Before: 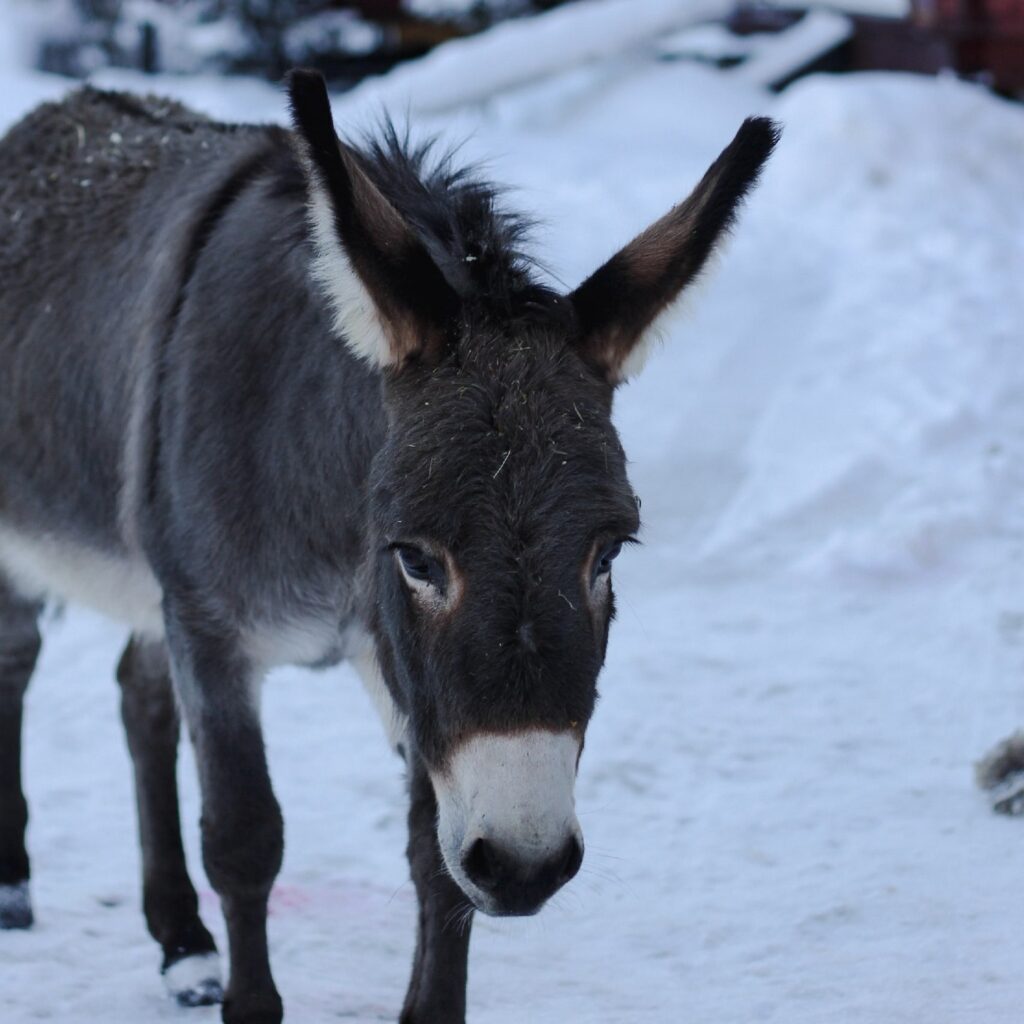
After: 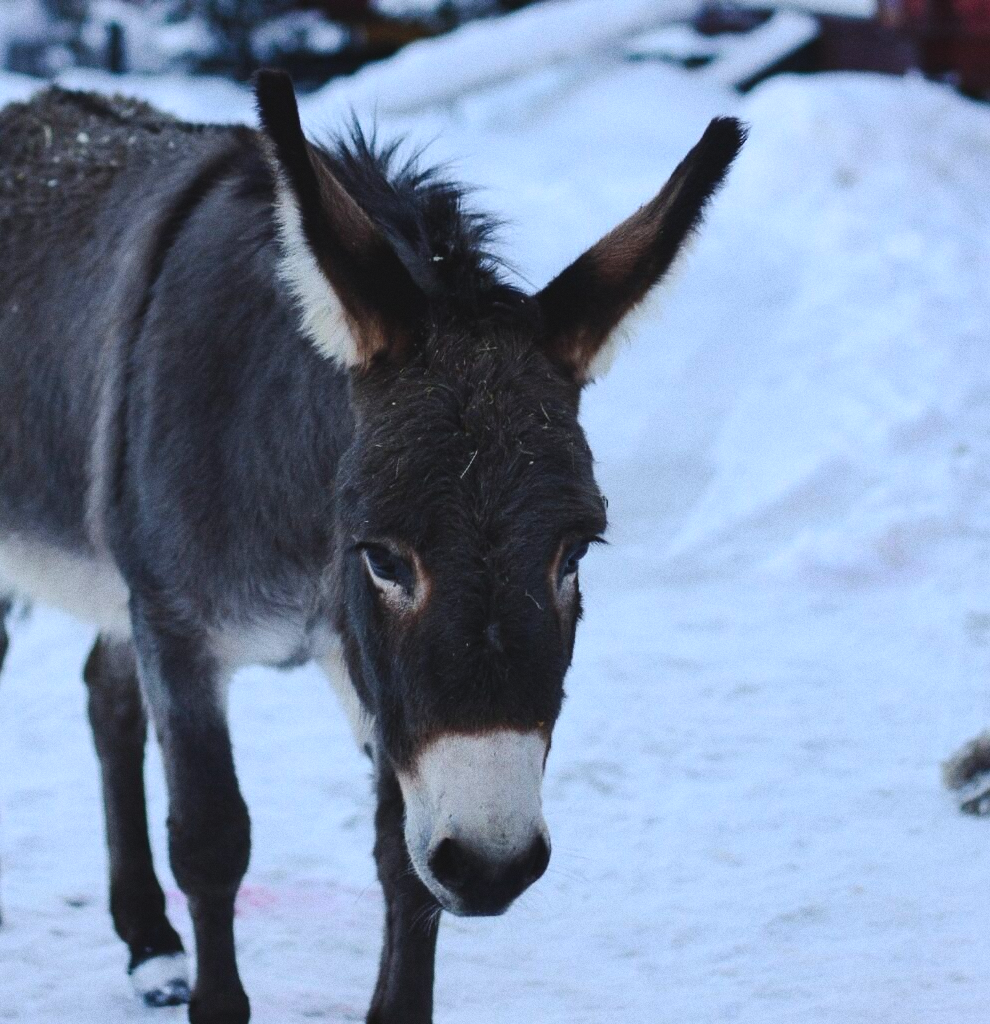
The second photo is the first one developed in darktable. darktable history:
contrast brightness saturation: contrast 0.16, saturation 0.32
crop and rotate: left 3.238%
exposure: black level correction -0.008, exposure 0.067 EV, compensate highlight preservation false
grain: coarseness 0.09 ISO
